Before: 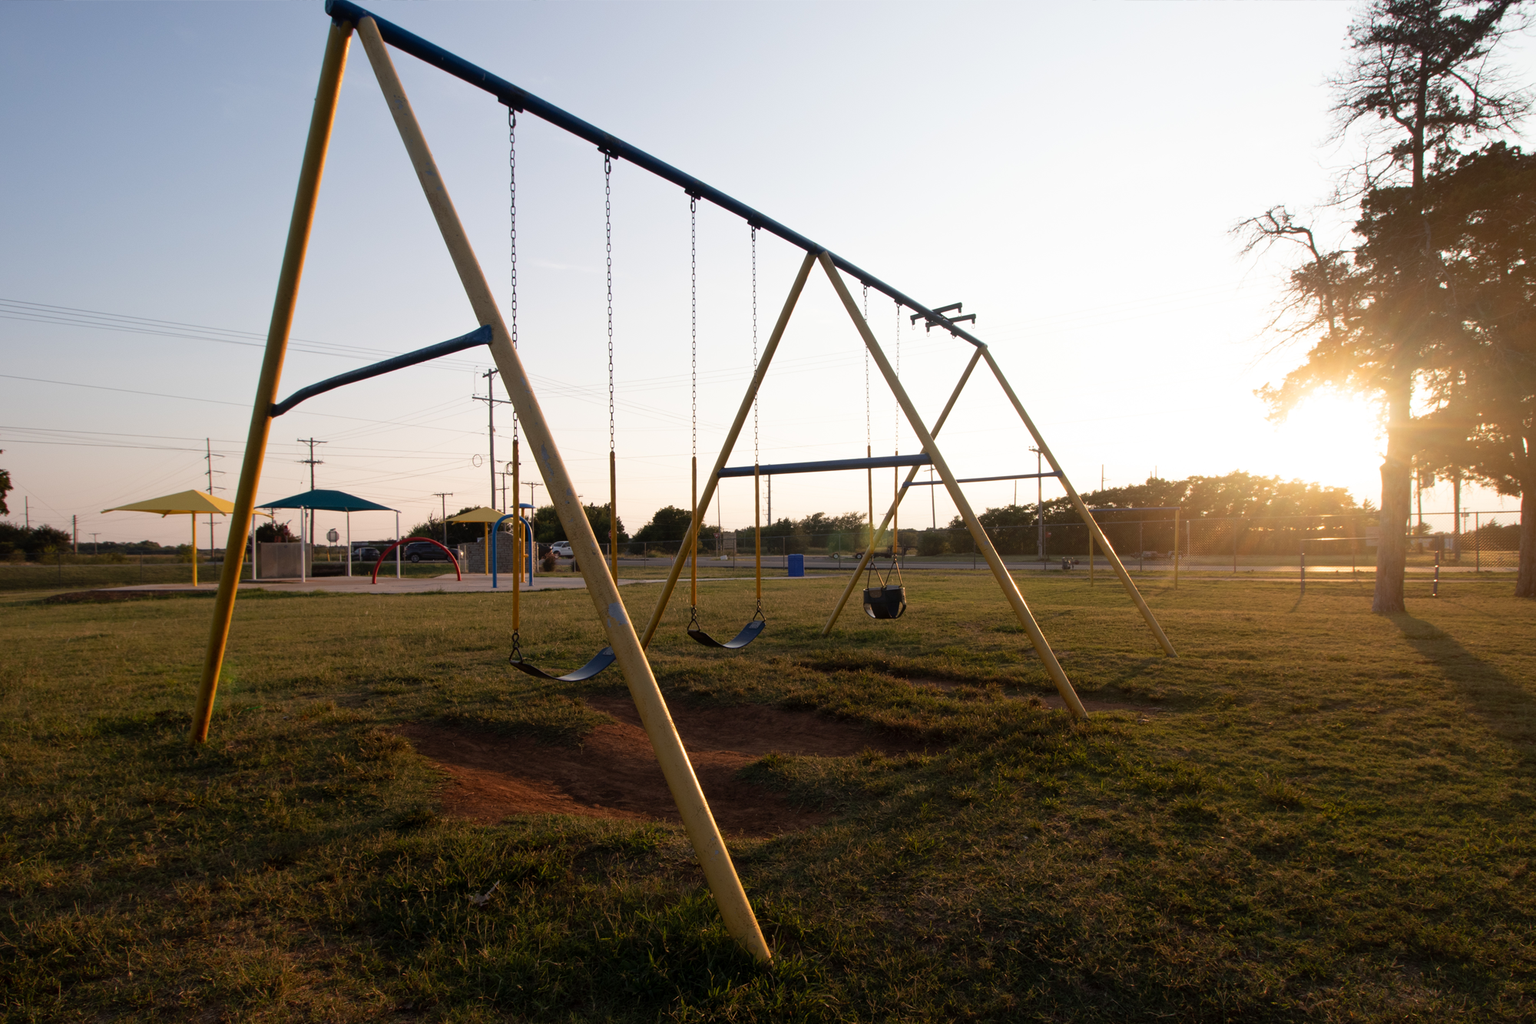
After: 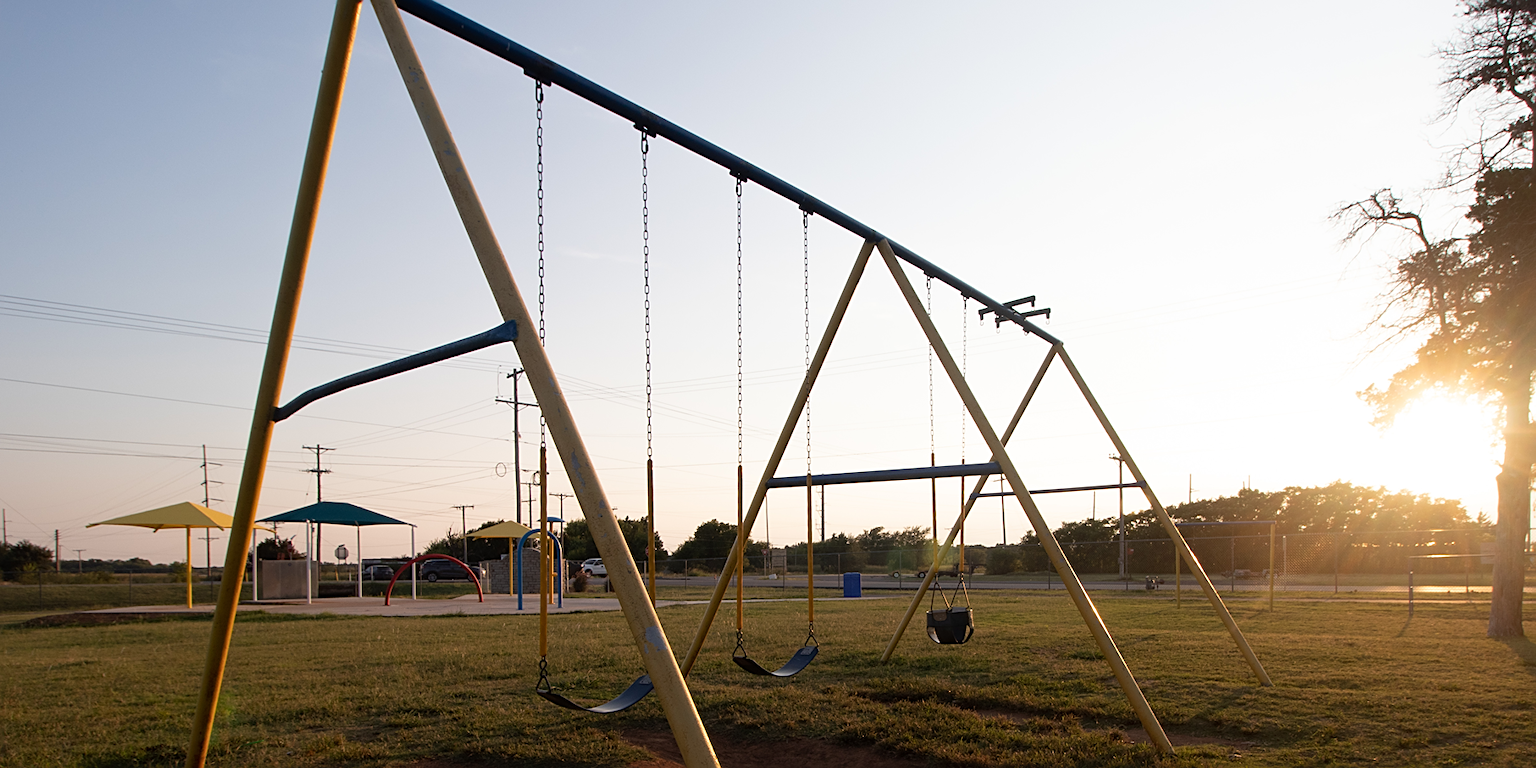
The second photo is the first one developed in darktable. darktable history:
crop: left 1.53%, top 3.428%, right 7.754%, bottom 28.444%
sharpen: amount 0.493
